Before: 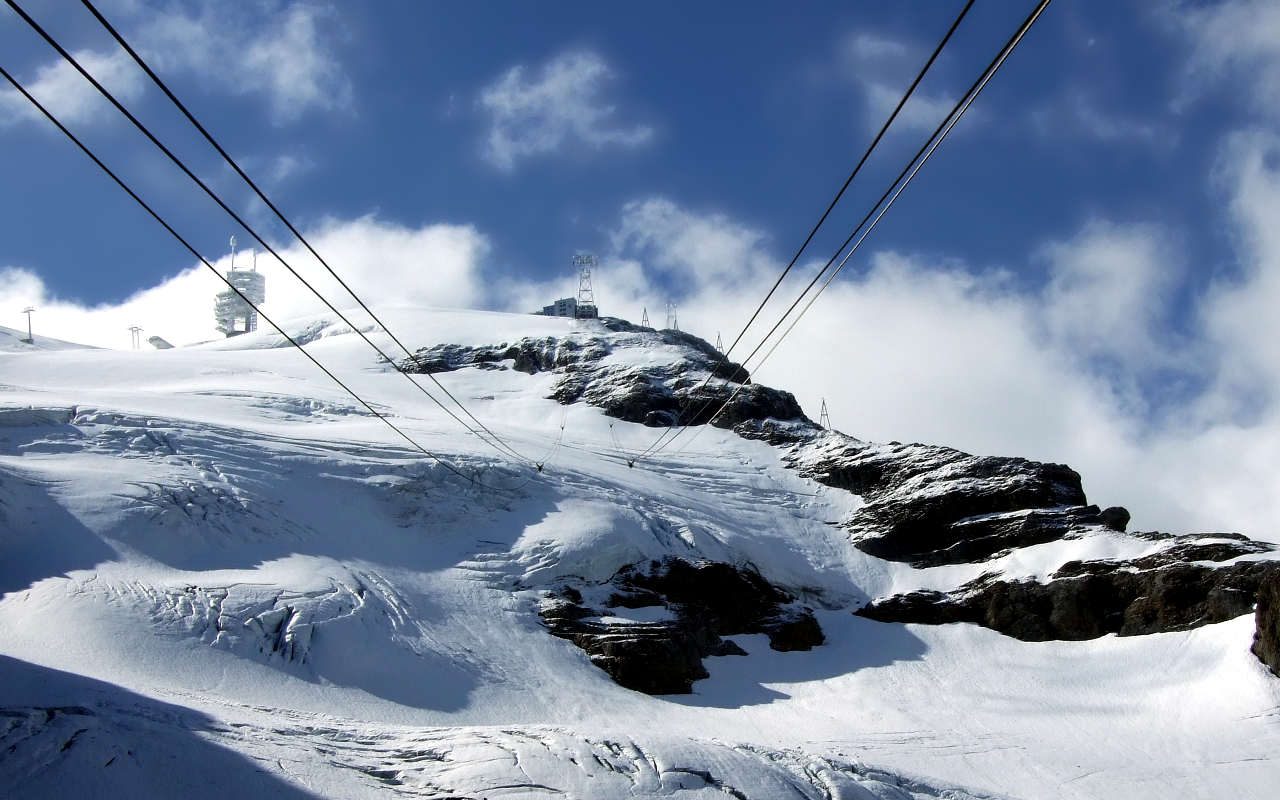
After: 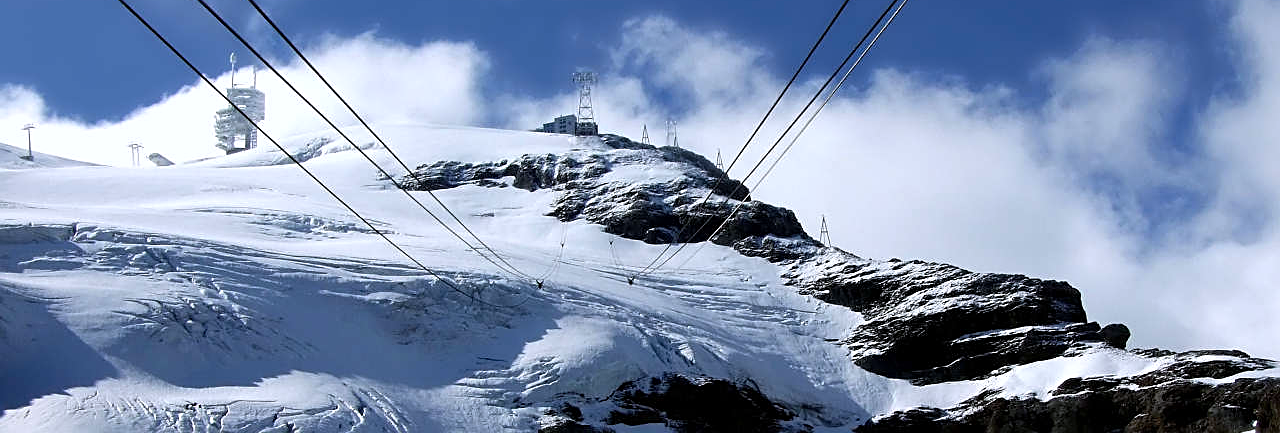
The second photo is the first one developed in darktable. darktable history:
crop and rotate: top 23%, bottom 22.836%
color calibration: illuminant as shot in camera, x 0.358, y 0.373, temperature 4628.91 K
sharpen: on, module defaults
